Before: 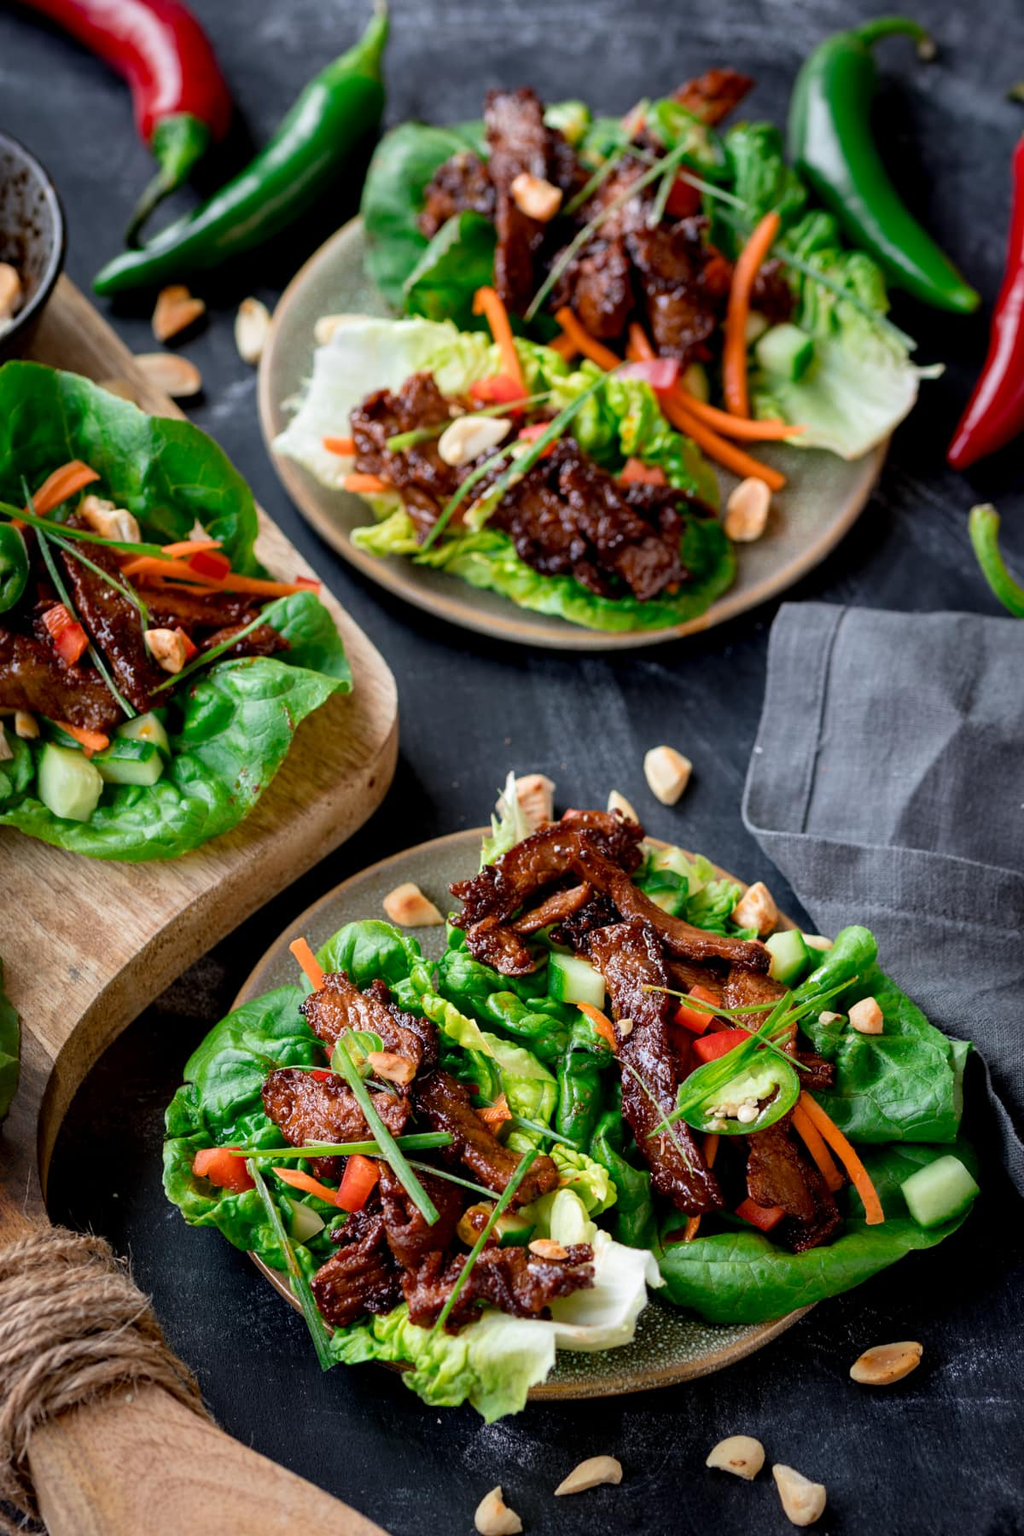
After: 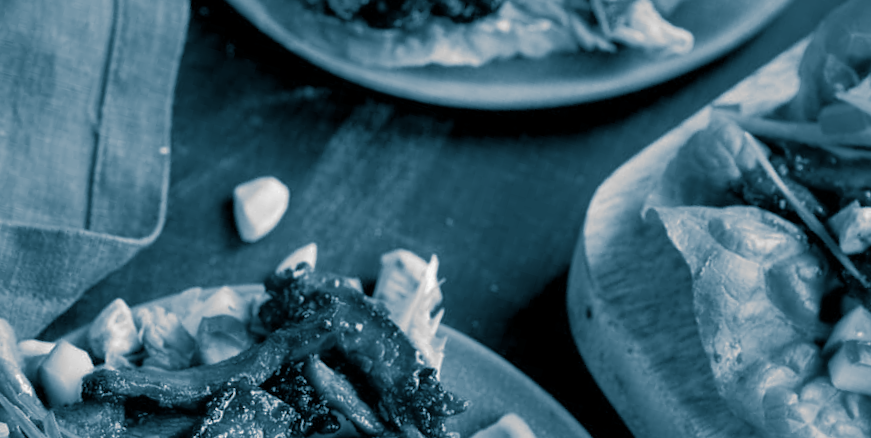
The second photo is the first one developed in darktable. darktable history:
shadows and highlights: on, module defaults
split-toning: shadows › hue 212.4°, balance -70
crop and rotate: angle 16.12°, top 30.835%, bottom 35.653%
contrast brightness saturation: contrast 0.04, saturation 0.16
monochrome: on, module defaults
